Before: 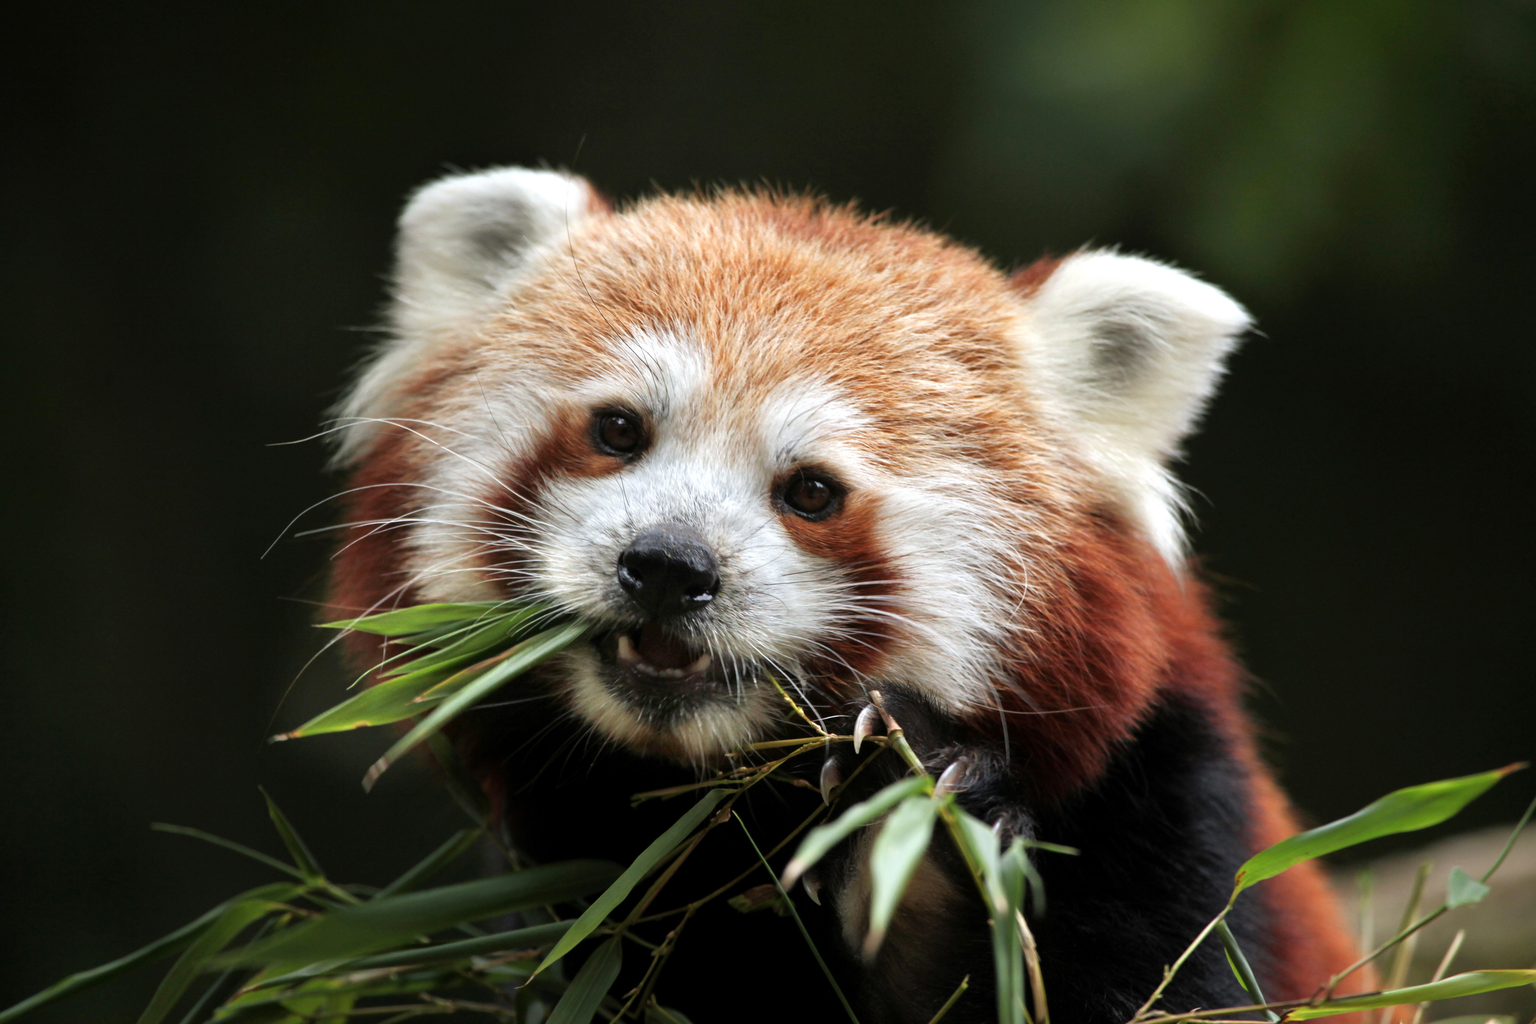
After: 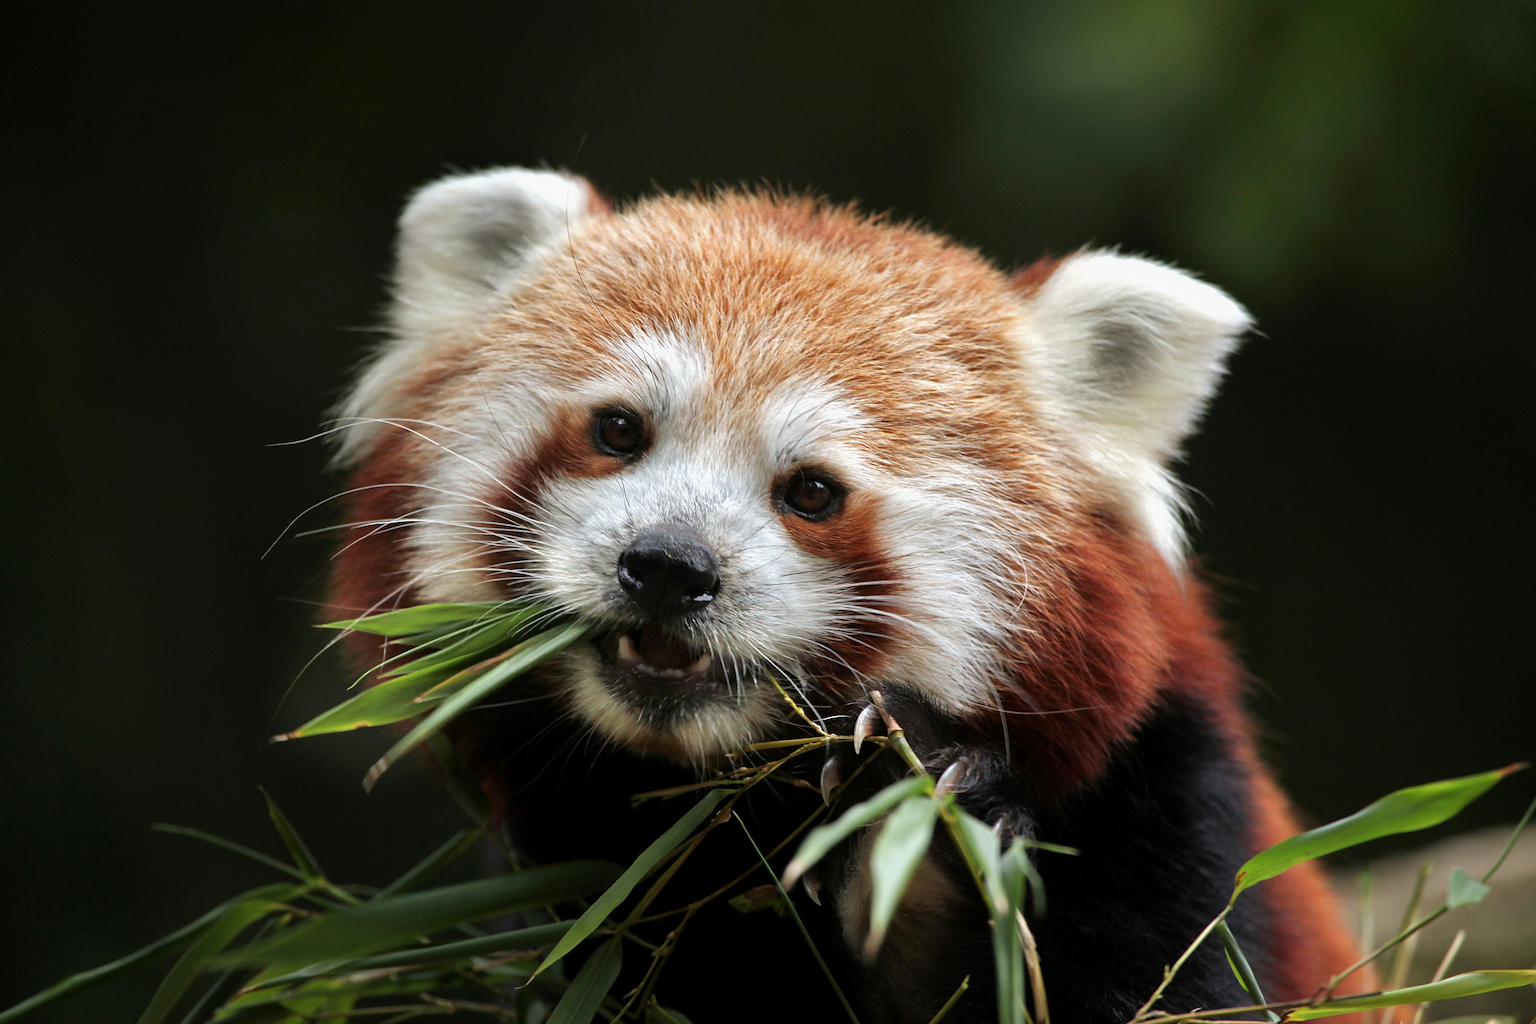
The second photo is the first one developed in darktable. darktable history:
sharpen: on, module defaults
shadows and highlights: shadows -20.37, white point adjustment -1.92, highlights -35.04
